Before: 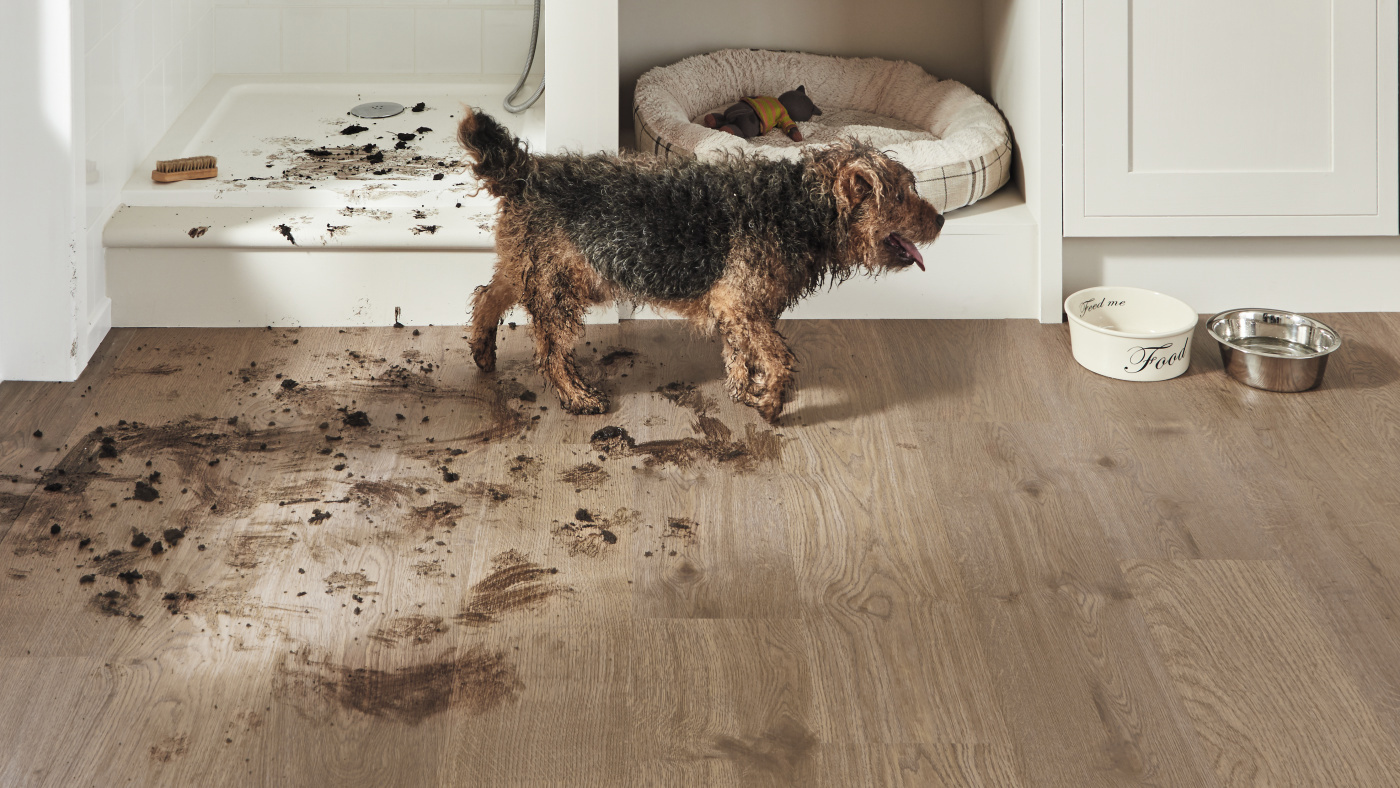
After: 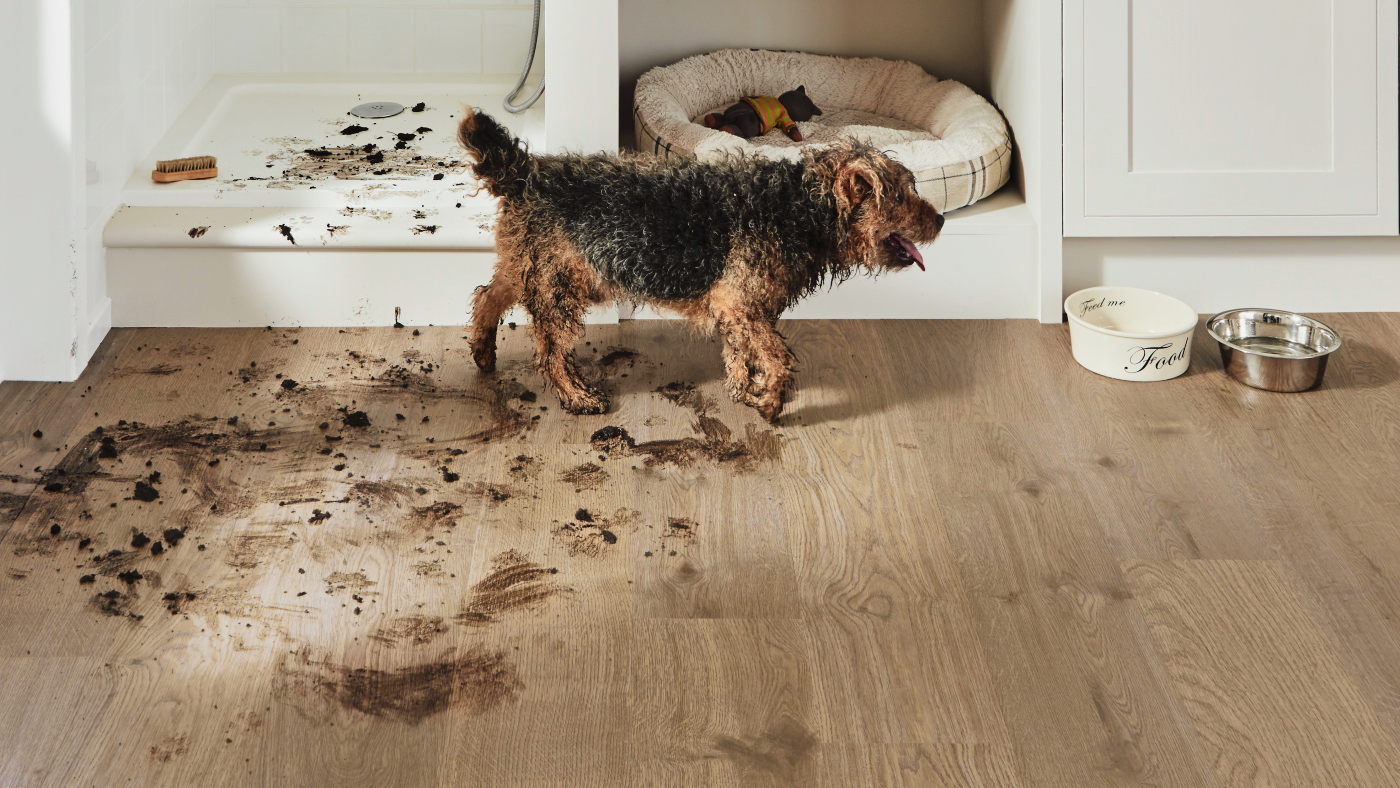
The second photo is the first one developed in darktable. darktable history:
tone equalizer: on, module defaults
tone curve: curves: ch0 [(0, 0.008) (0.046, 0.032) (0.151, 0.108) (0.367, 0.379) (0.496, 0.526) (0.771, 0.786) (0.857, 0.85) (1, 0.965)]; ch1 [(0, 0) (0.248, 0.252) (0.388, 0.383) (0.482, 0.478) (0.499, 0.499) (0.518, 0.518) (0.544, 0.552) (0.585, 0.617) (0.683, 0.735) (0.823, 0.894) (1, 1)]; ch2 [(0, 0) (0.302, 0.284) (0.427, 0.417) (0.473, 0.47) (0.503, 0.503) (0.523, 0.518) (0.55, 0.563) (0.624, 0.643) (0.753, 0.764) (1, 1)], color space Lab, independent channels, preserve colors none
